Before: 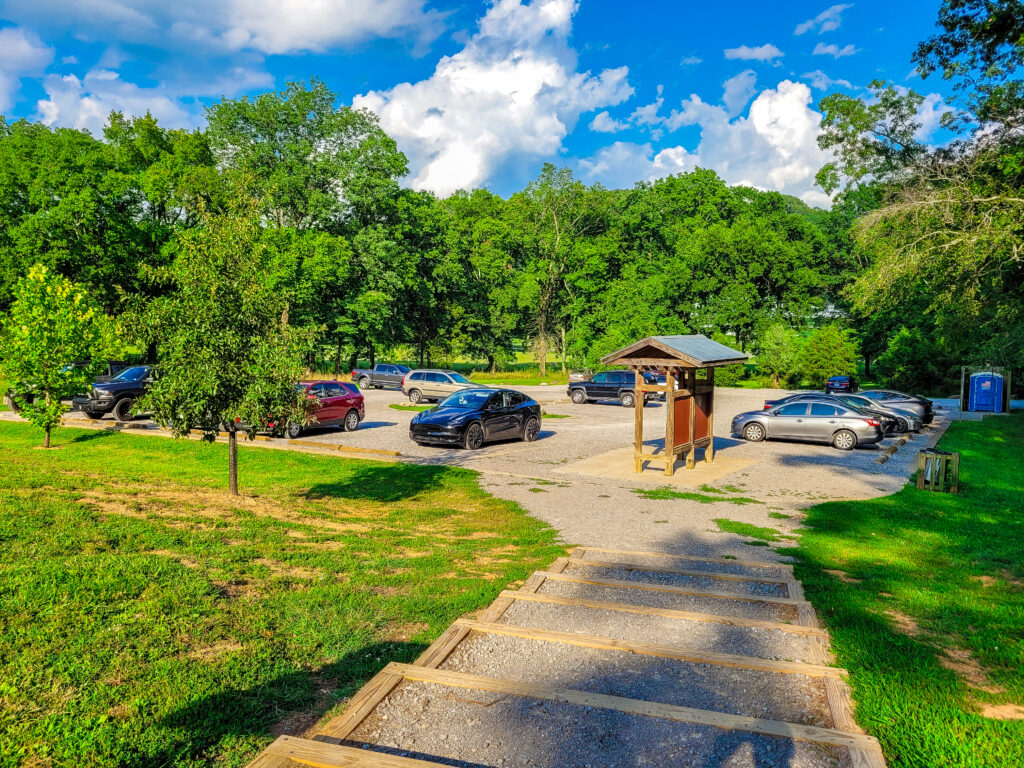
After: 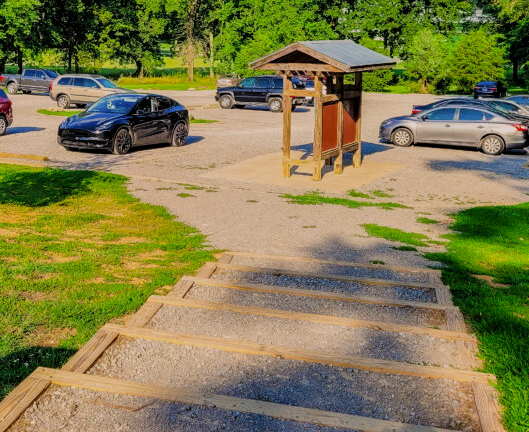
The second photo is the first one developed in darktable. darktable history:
color correction: highlights a* 5.92, highlights b* 4.84
crop: left 34.471%, top 38.456%, right 13.855%, bottom 5.26%
filmic rgb: black relative exposure -7.65 EV, white relative exposure 4.56 EV, hardness 3.61
